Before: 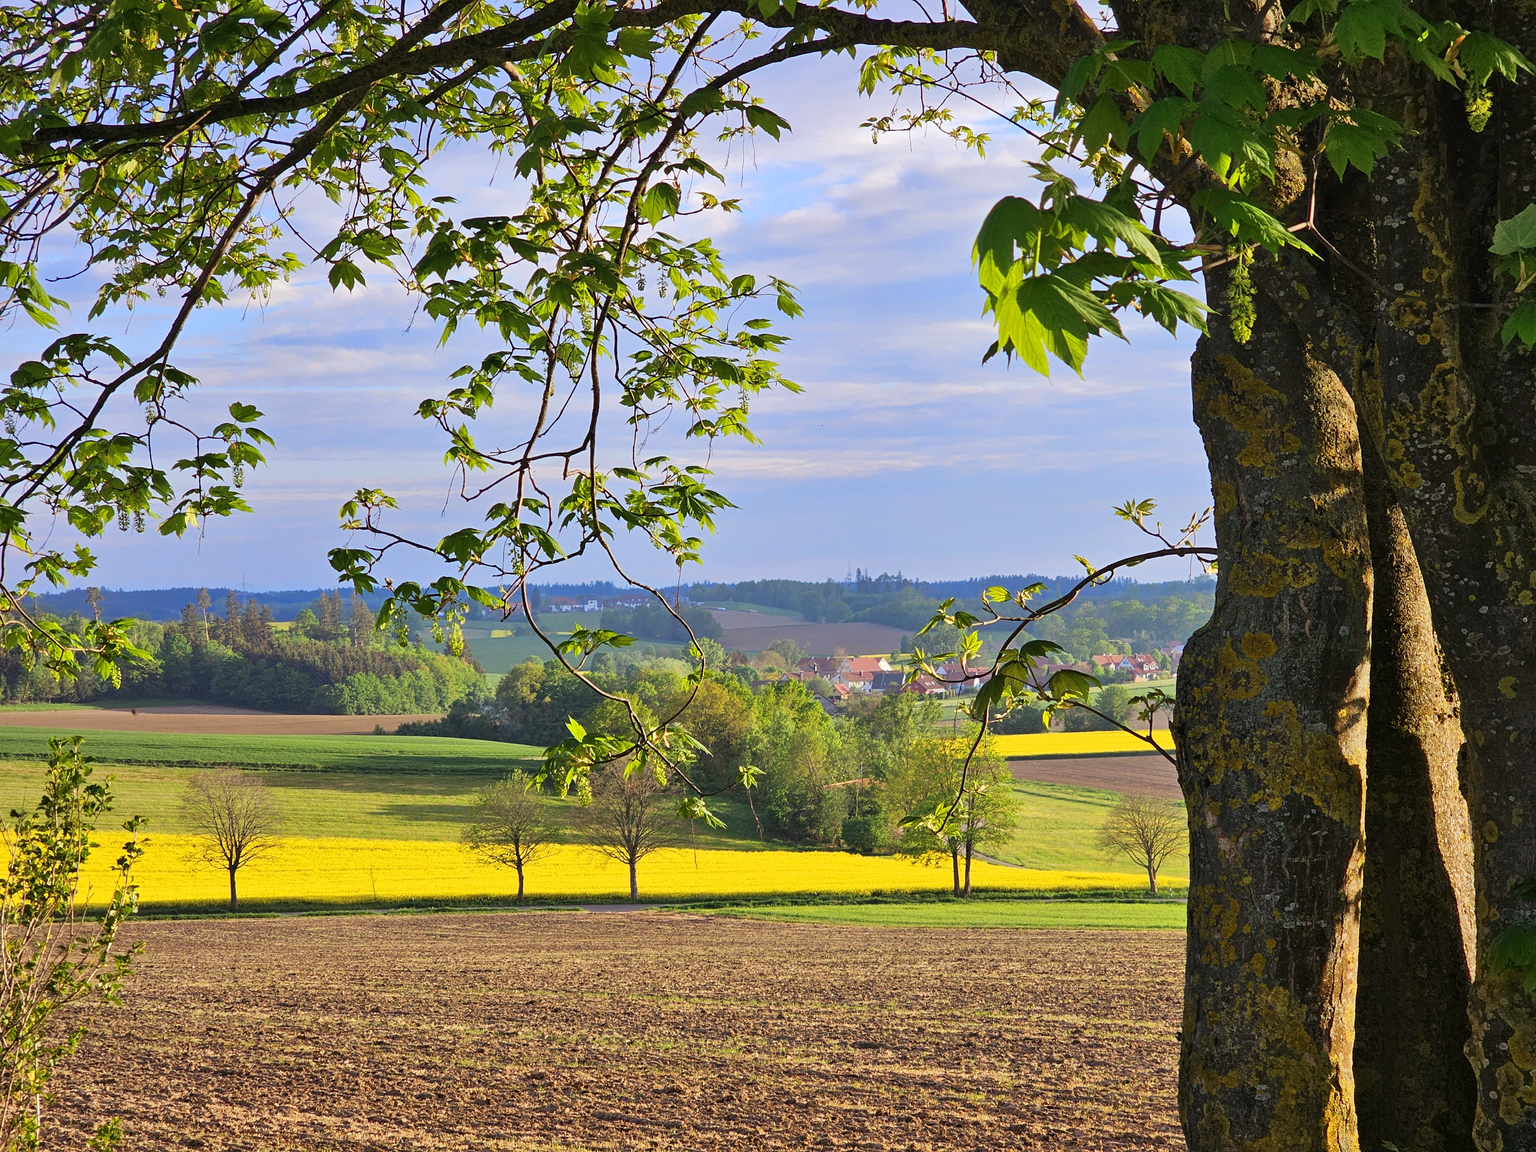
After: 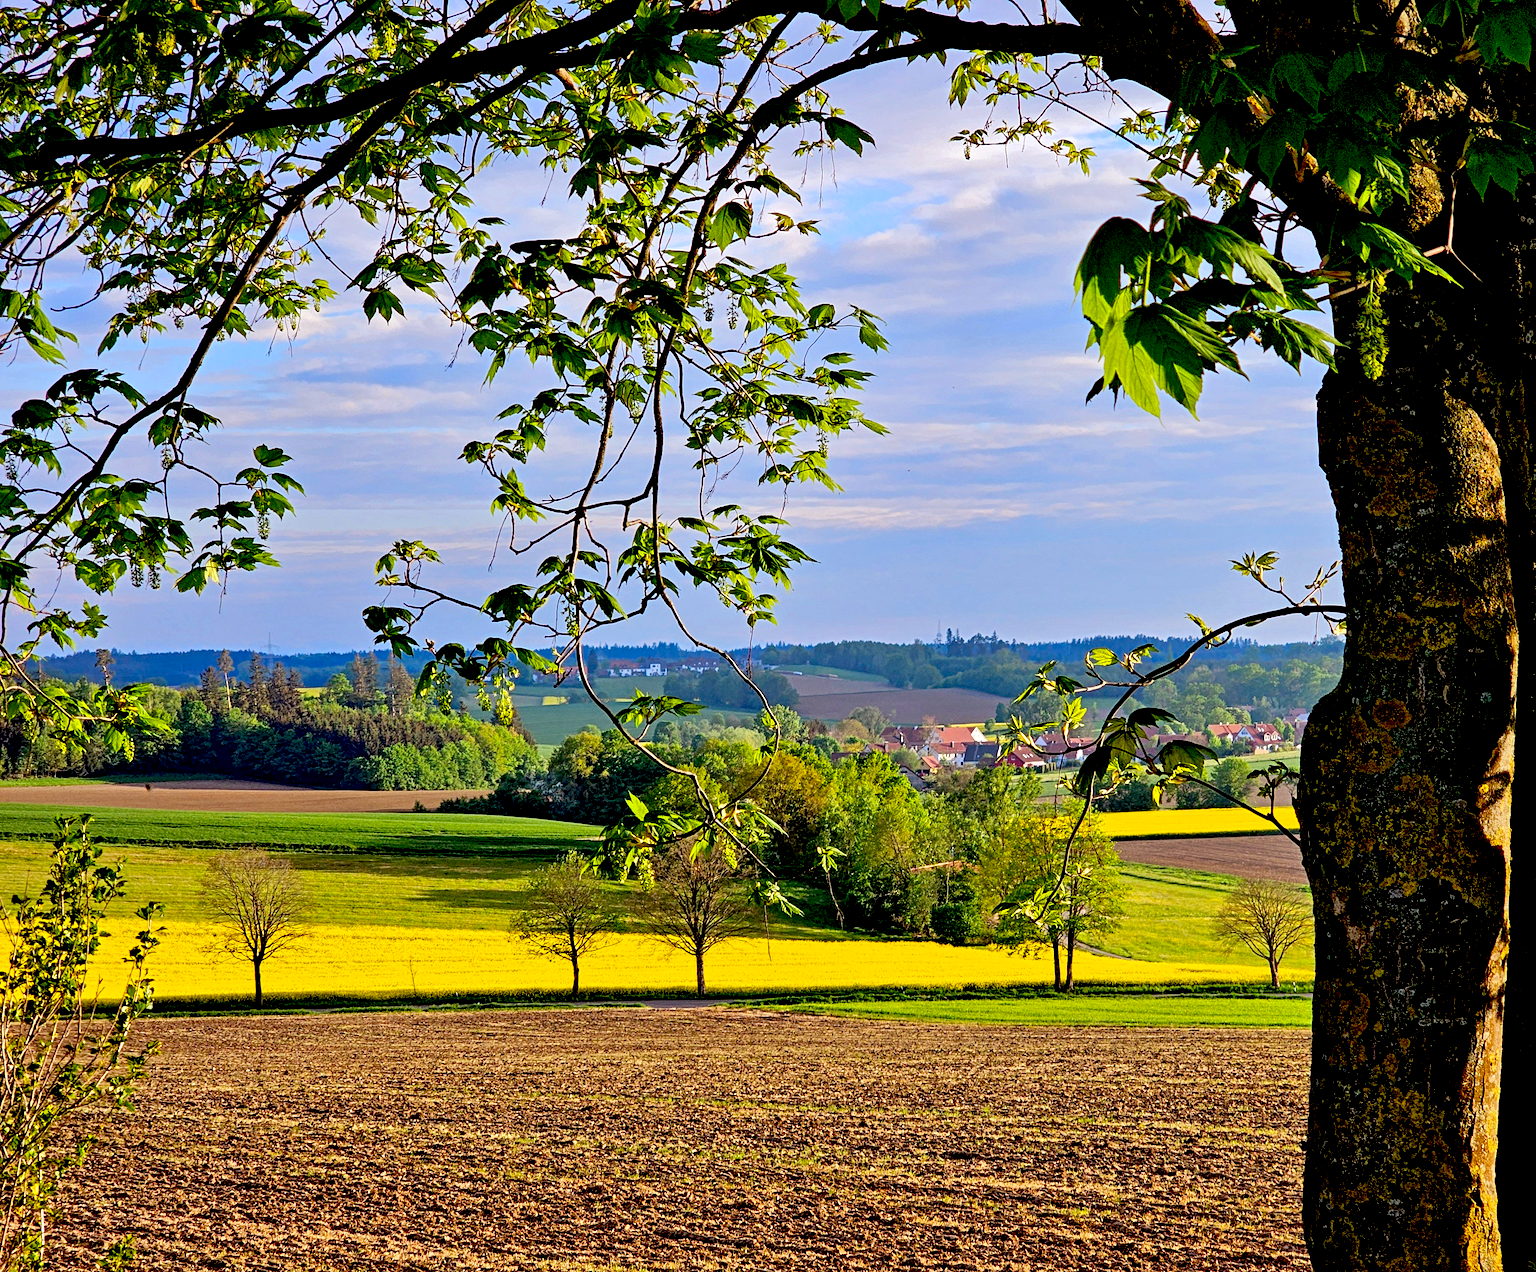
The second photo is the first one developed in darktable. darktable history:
crop: right 9.509%, bottom 0.031%
exposure: black level correction 0.047, exposure 0.013 EV, compensate highlight preservation false
contrast equalizer: y [[0.5, 0.501, 0.525, 0.597, 0.58, 0.514], [0.5 ×6], [0.5 ×6], [0 ×6], [0 ×6]]
